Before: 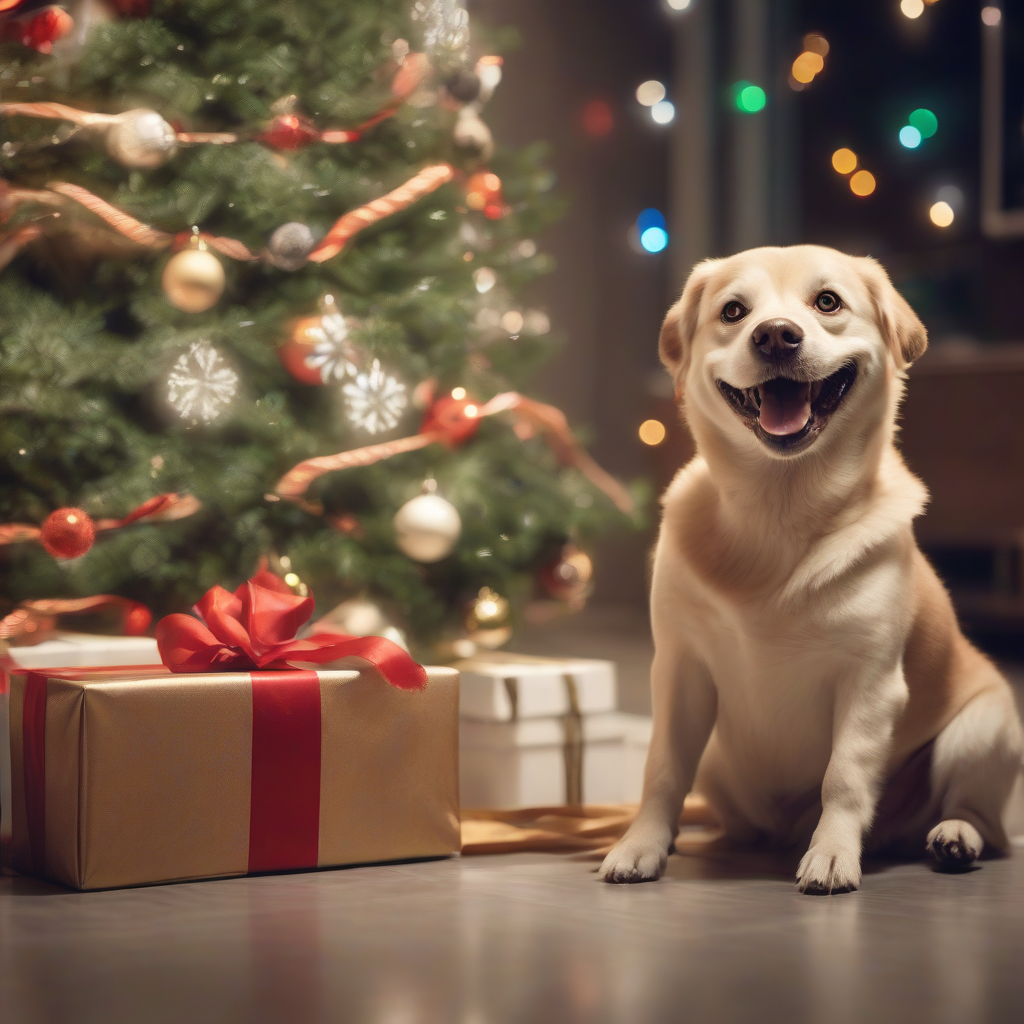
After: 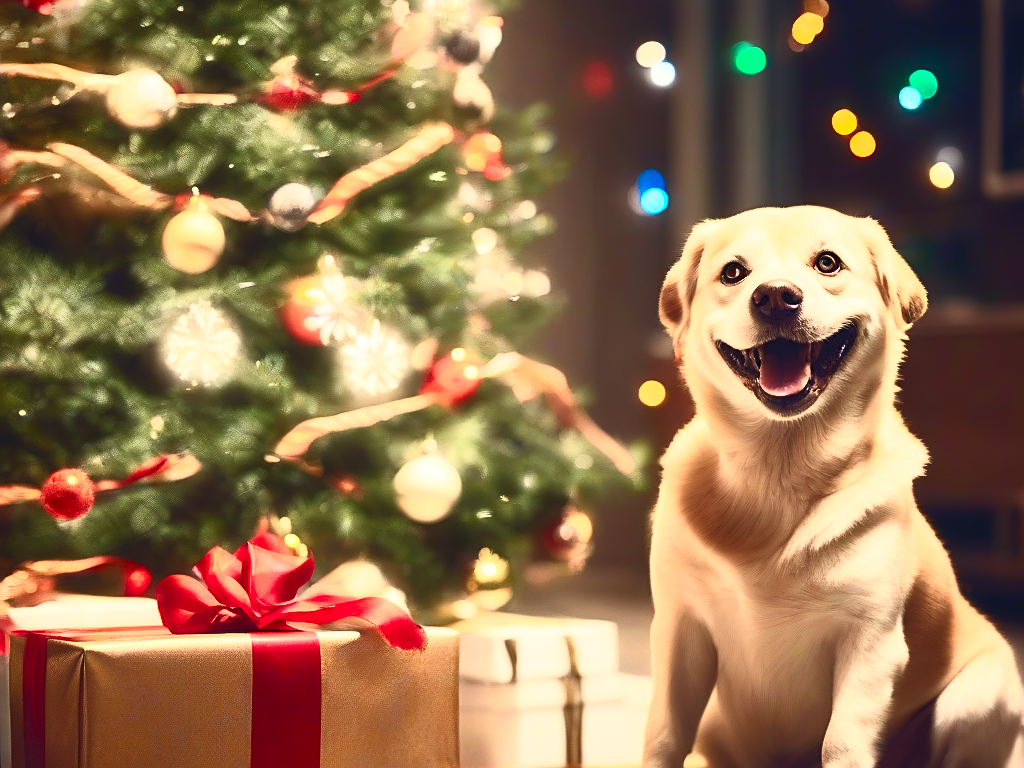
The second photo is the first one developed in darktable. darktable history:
sharpen: on, module defaults
crop: top 3.857%, bottom 21.132%
contrast brightness saturation: contrast 0.83, brightness 0.59, saturation 0.59
